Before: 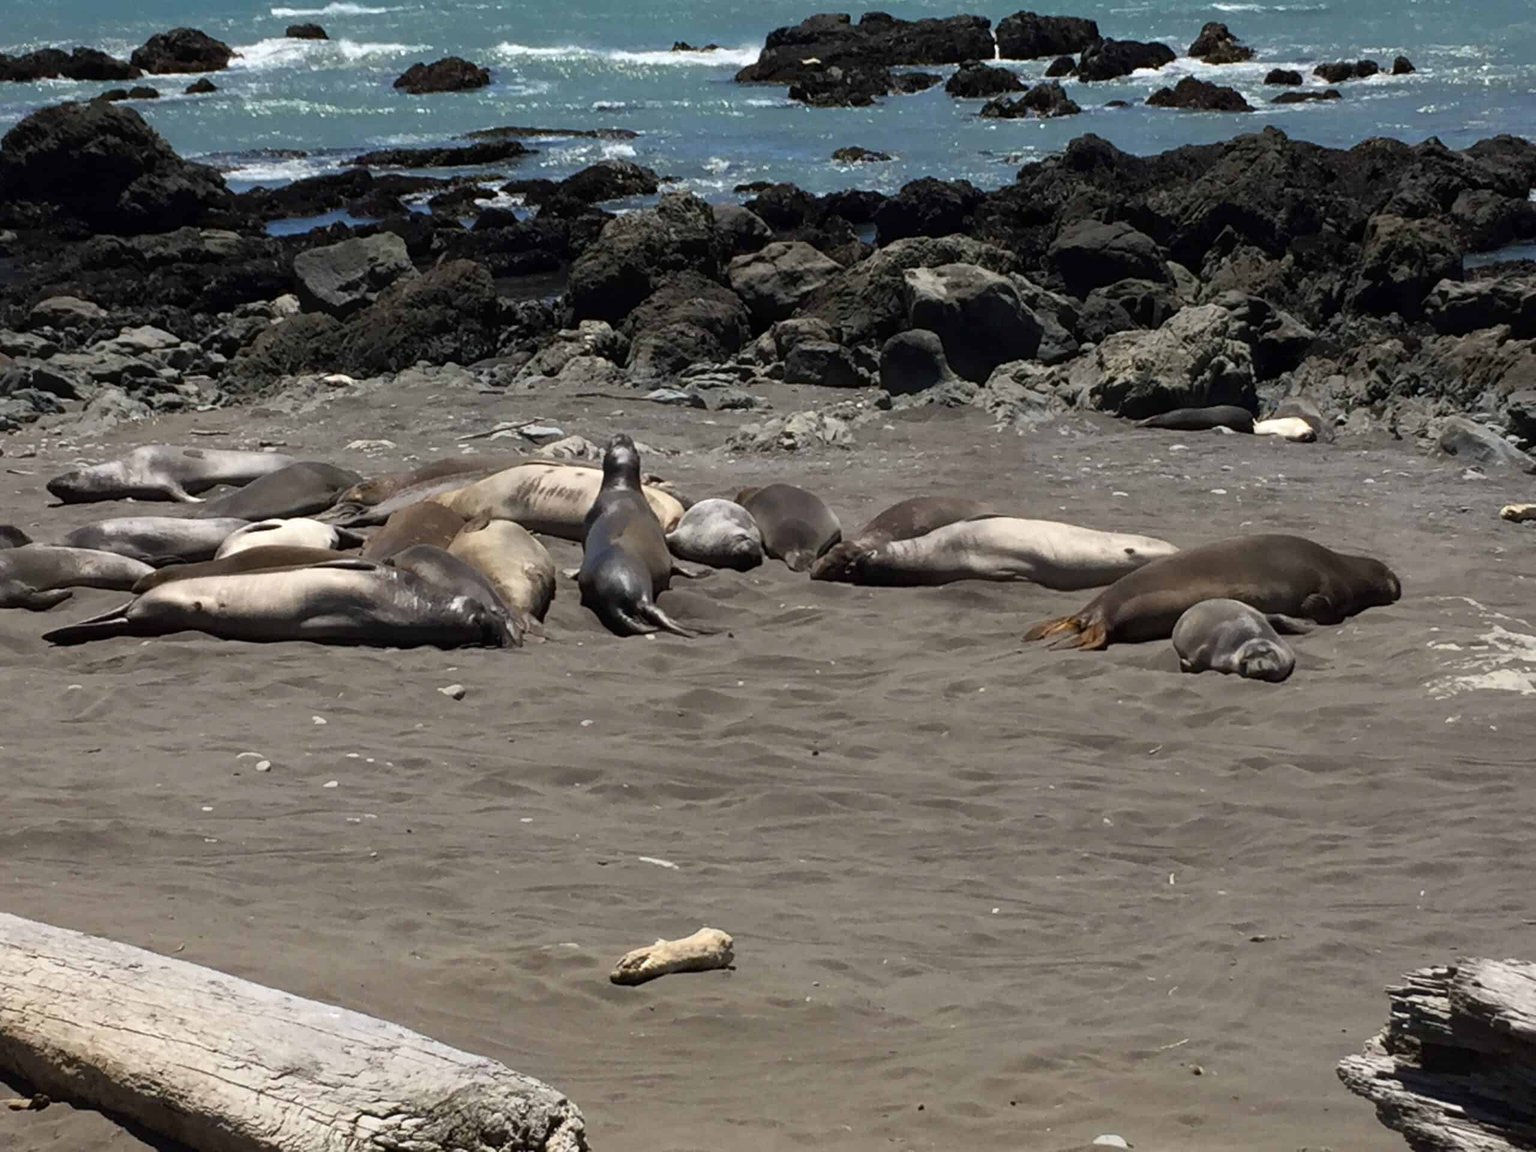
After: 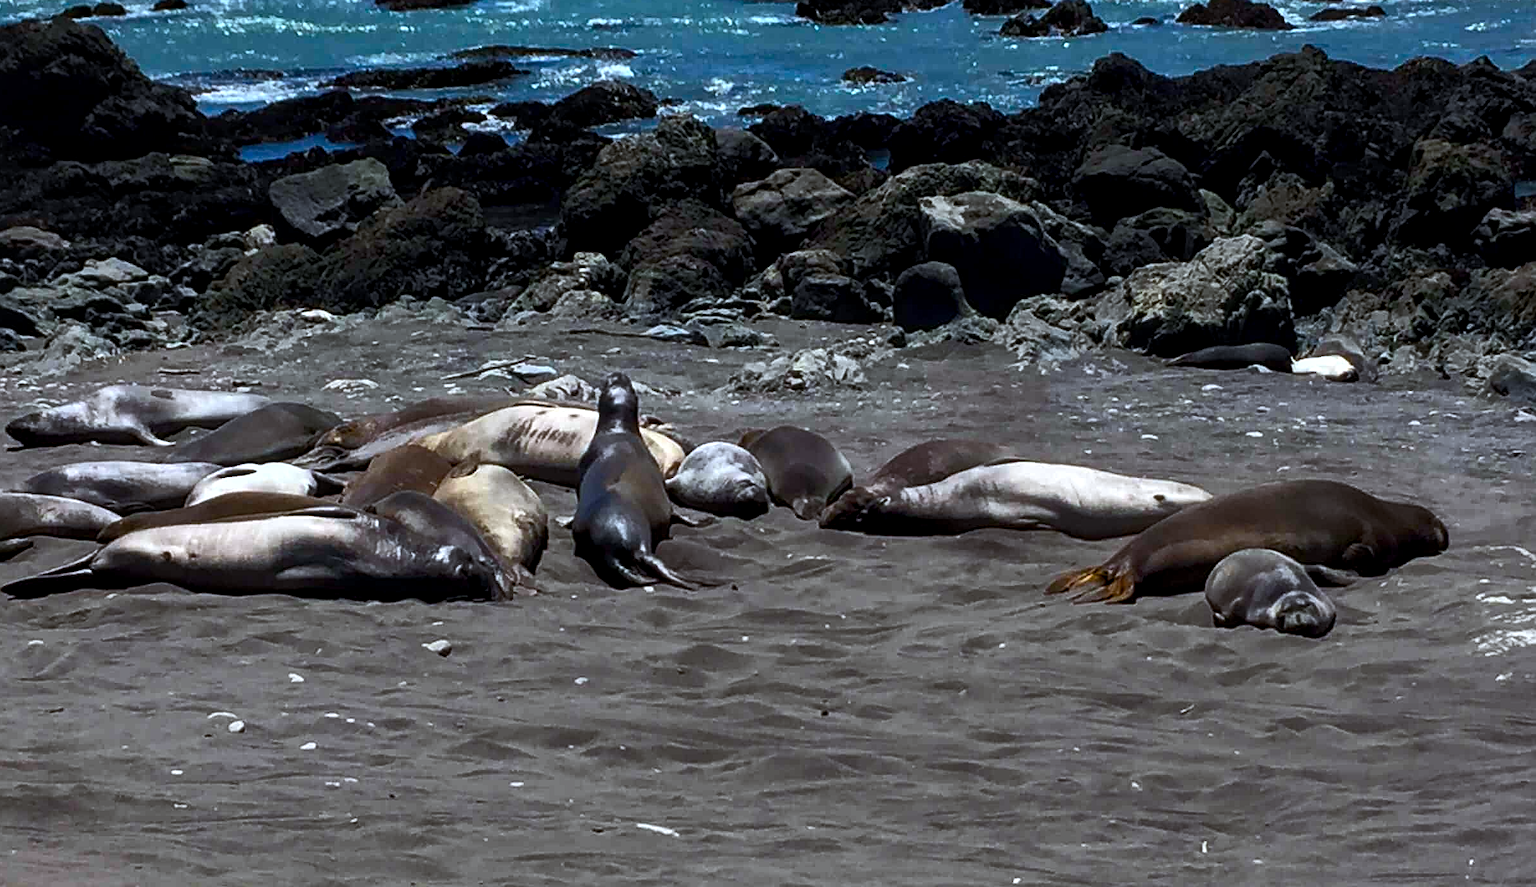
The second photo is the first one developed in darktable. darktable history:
color balance rgb: shadows lift › chroma 1.02%, shadows lift › hue 30.61°, perceptual saturation grading › global saturation 37.278%, perceptual saturation grading › shadows 35.906%, perceptual brilliance grading › highlights 4.289%, perceptual brilliance grading › mid-tones -19.086%, perceptual brilliance grading › shadows -41.022%, global vibrance 20%
color calibration: gray › normalize channels true, x 0.37, y 0.382, temperature 4309.33 K, gamut compression 0.019
sharpen: on, module defaults
local contrast: on, module defaults
exposure: exposure 0.177 EV, compensate highlight preservation false
crop: left 2.712%, top 7.311%, right 3.394%, bottom 20.361%
